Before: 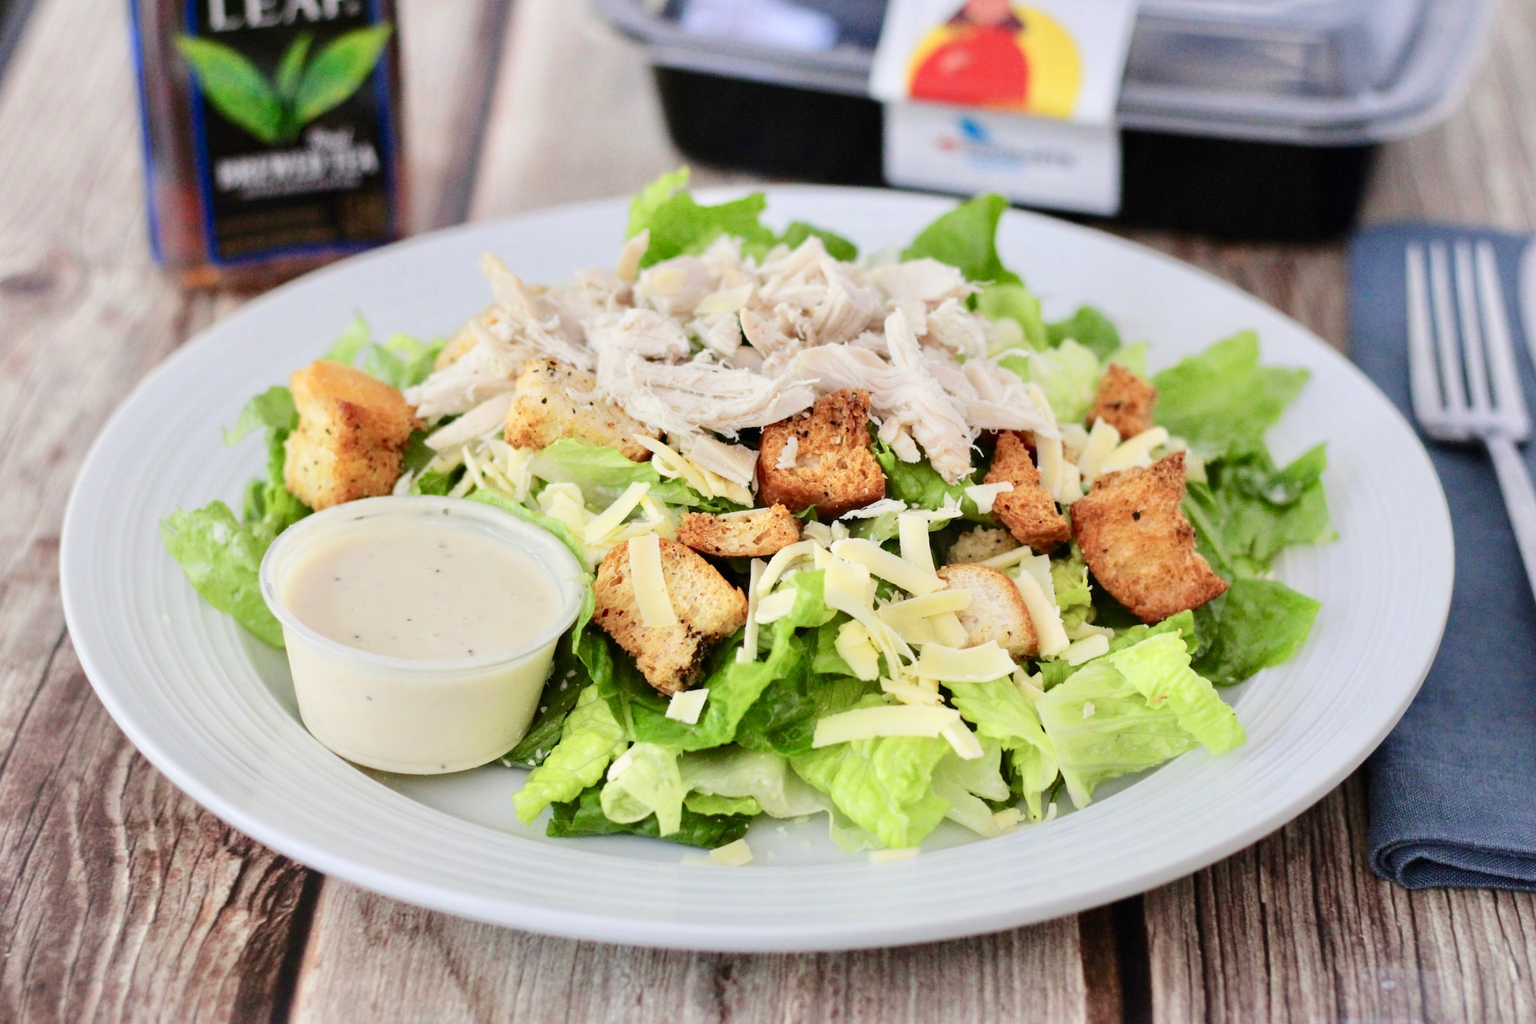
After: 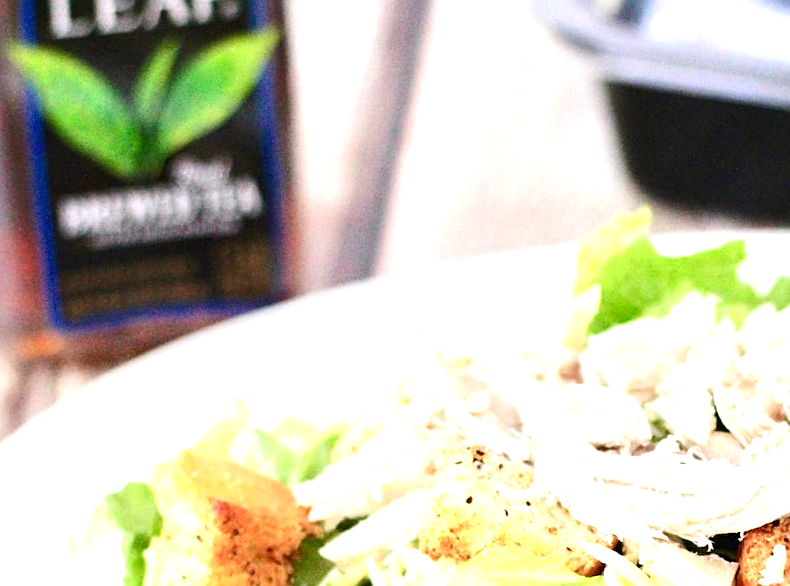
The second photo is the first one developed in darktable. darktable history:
sharpen: on, module defaults
exposure: black level correction 0, exposure 1 EV, compensate highlight preservation false
crop and rotate: left 11.019%, top 0.104%, right 47.81%, bottom 54.043%
